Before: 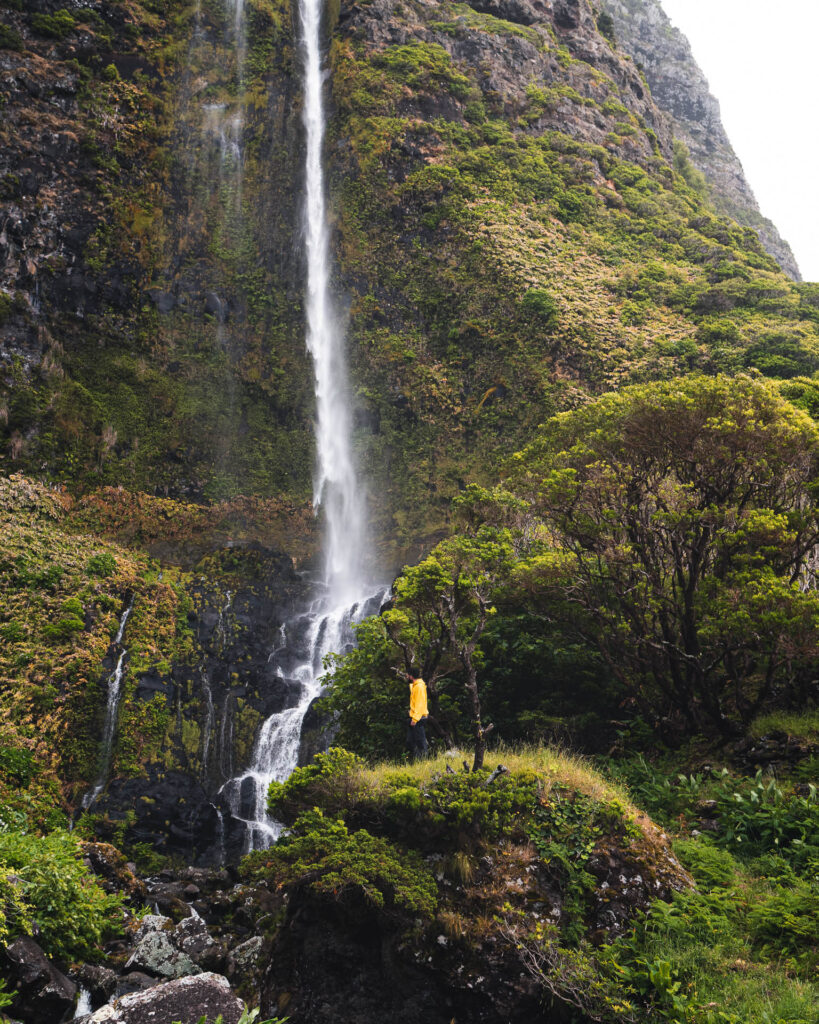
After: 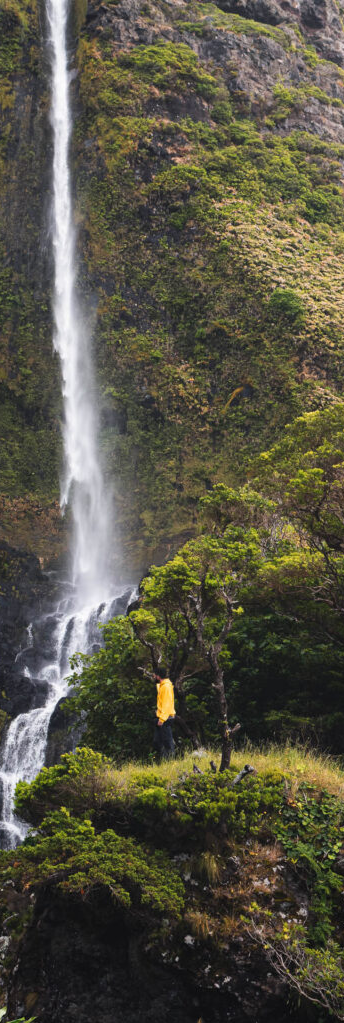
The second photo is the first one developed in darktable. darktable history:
crop: left 30.989%, right 27.004%
